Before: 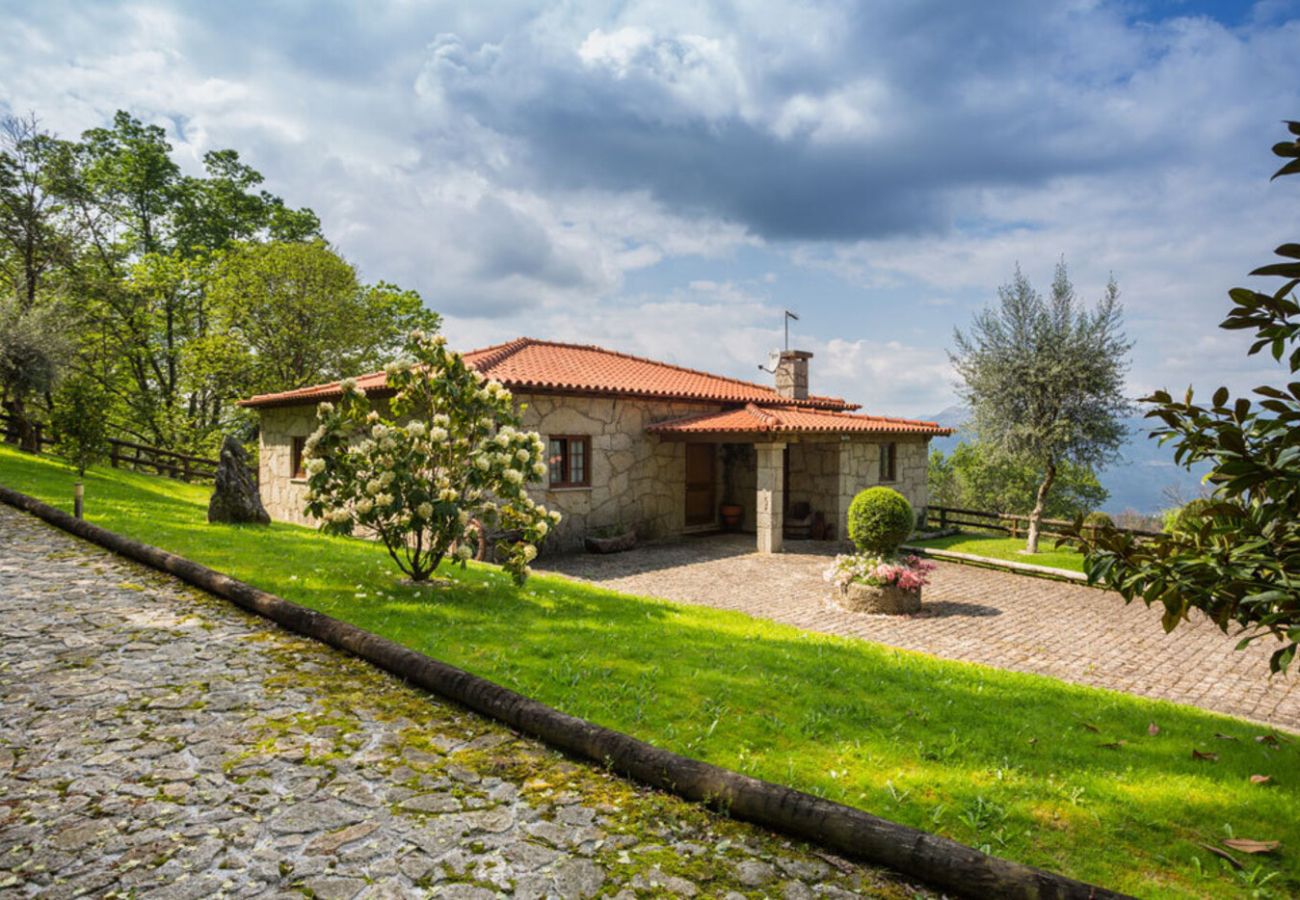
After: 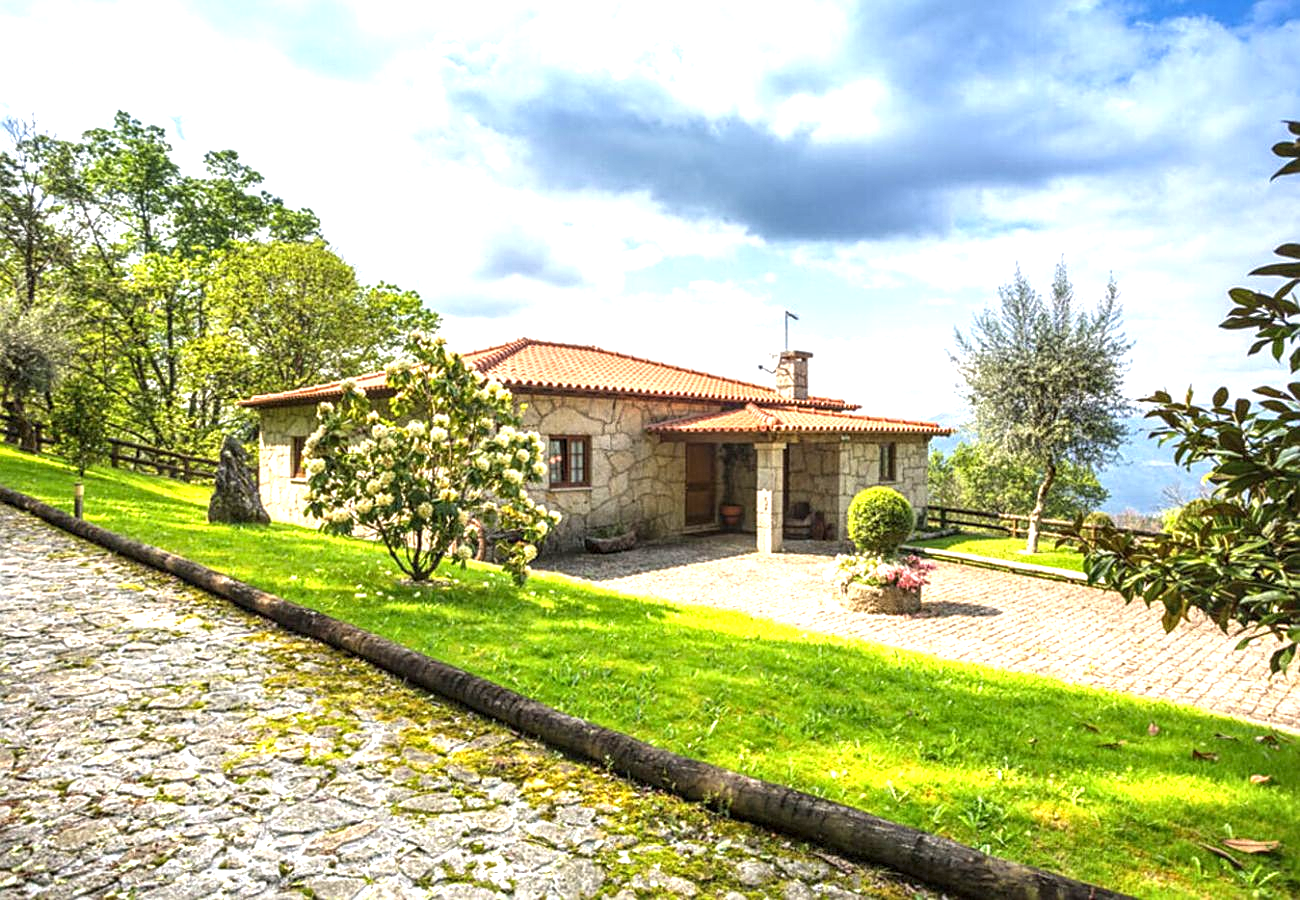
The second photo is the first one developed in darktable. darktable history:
exposure: black level correction 0, exposure 1.195 EV, compensate highlight preservation false
local contrast: on, module defaults
sharpen: on, module defaults
